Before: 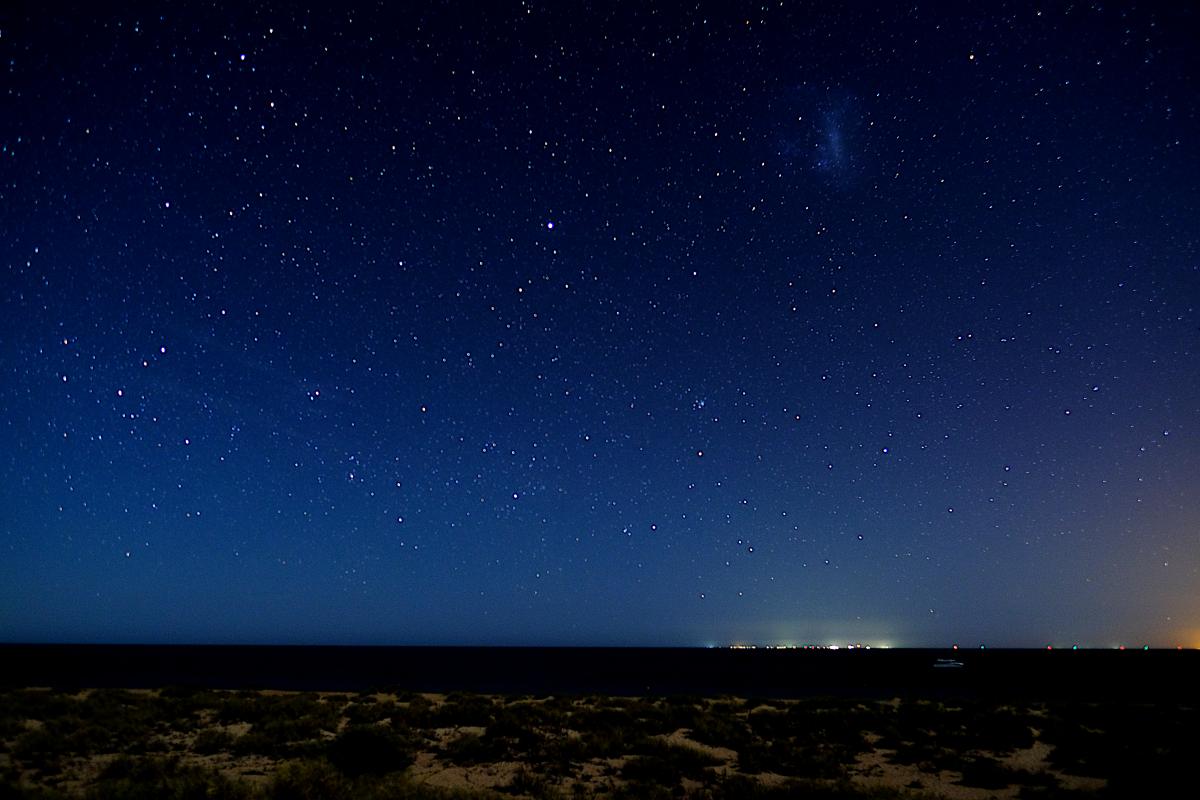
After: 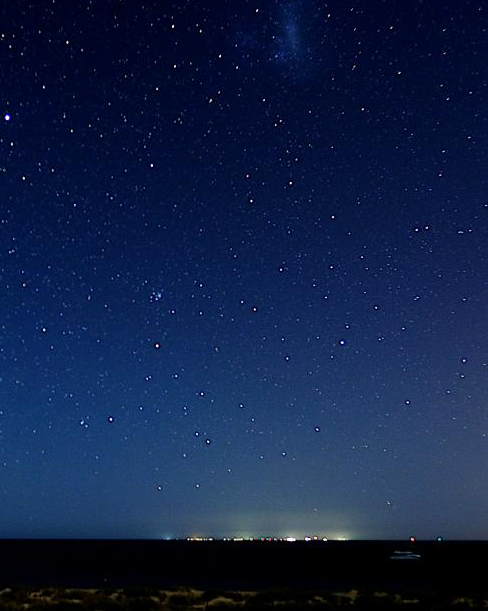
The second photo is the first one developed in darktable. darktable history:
crop: left 45.279%, top 13.541%, right 13.976%, bottom 10.053%
